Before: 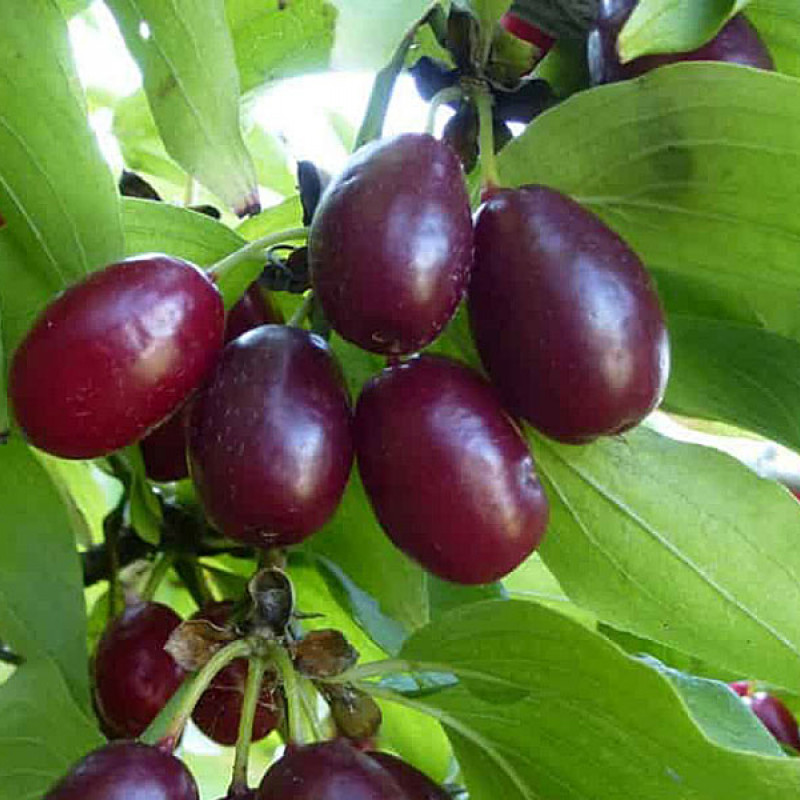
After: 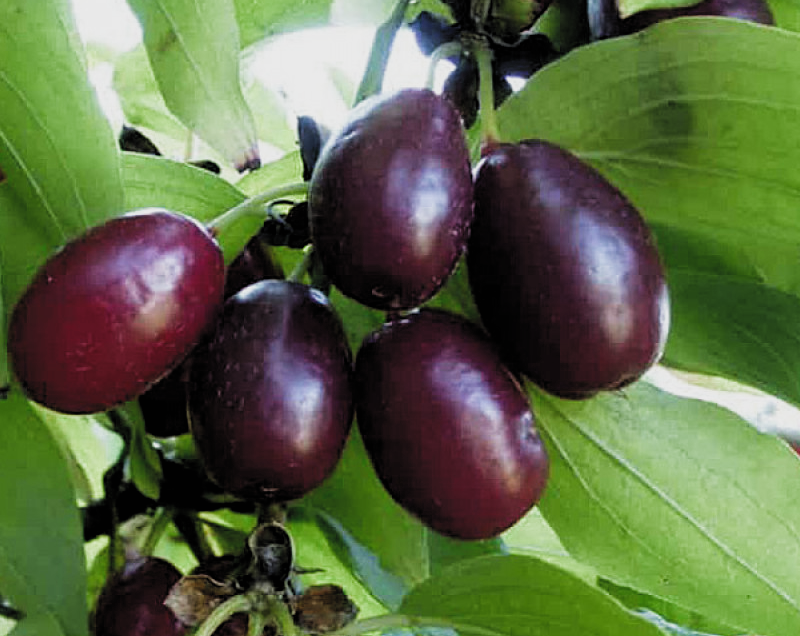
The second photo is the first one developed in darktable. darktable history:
exposure: exposure -0.263 EV, compensate exposure bias true, compensate highlight preservation false
levels: levels [0, 0.476, 0.951]
crop and rotate: top 5.652%, bottom 14.831%
filmic rgb: black relative exposure -4.91 EV, white relative exposure 2.82 EV, hardness 3.71, color science v5 (2021), iterations of high-quality reconstruction 0, contrast in shadows safe, contrast in highlights safe
